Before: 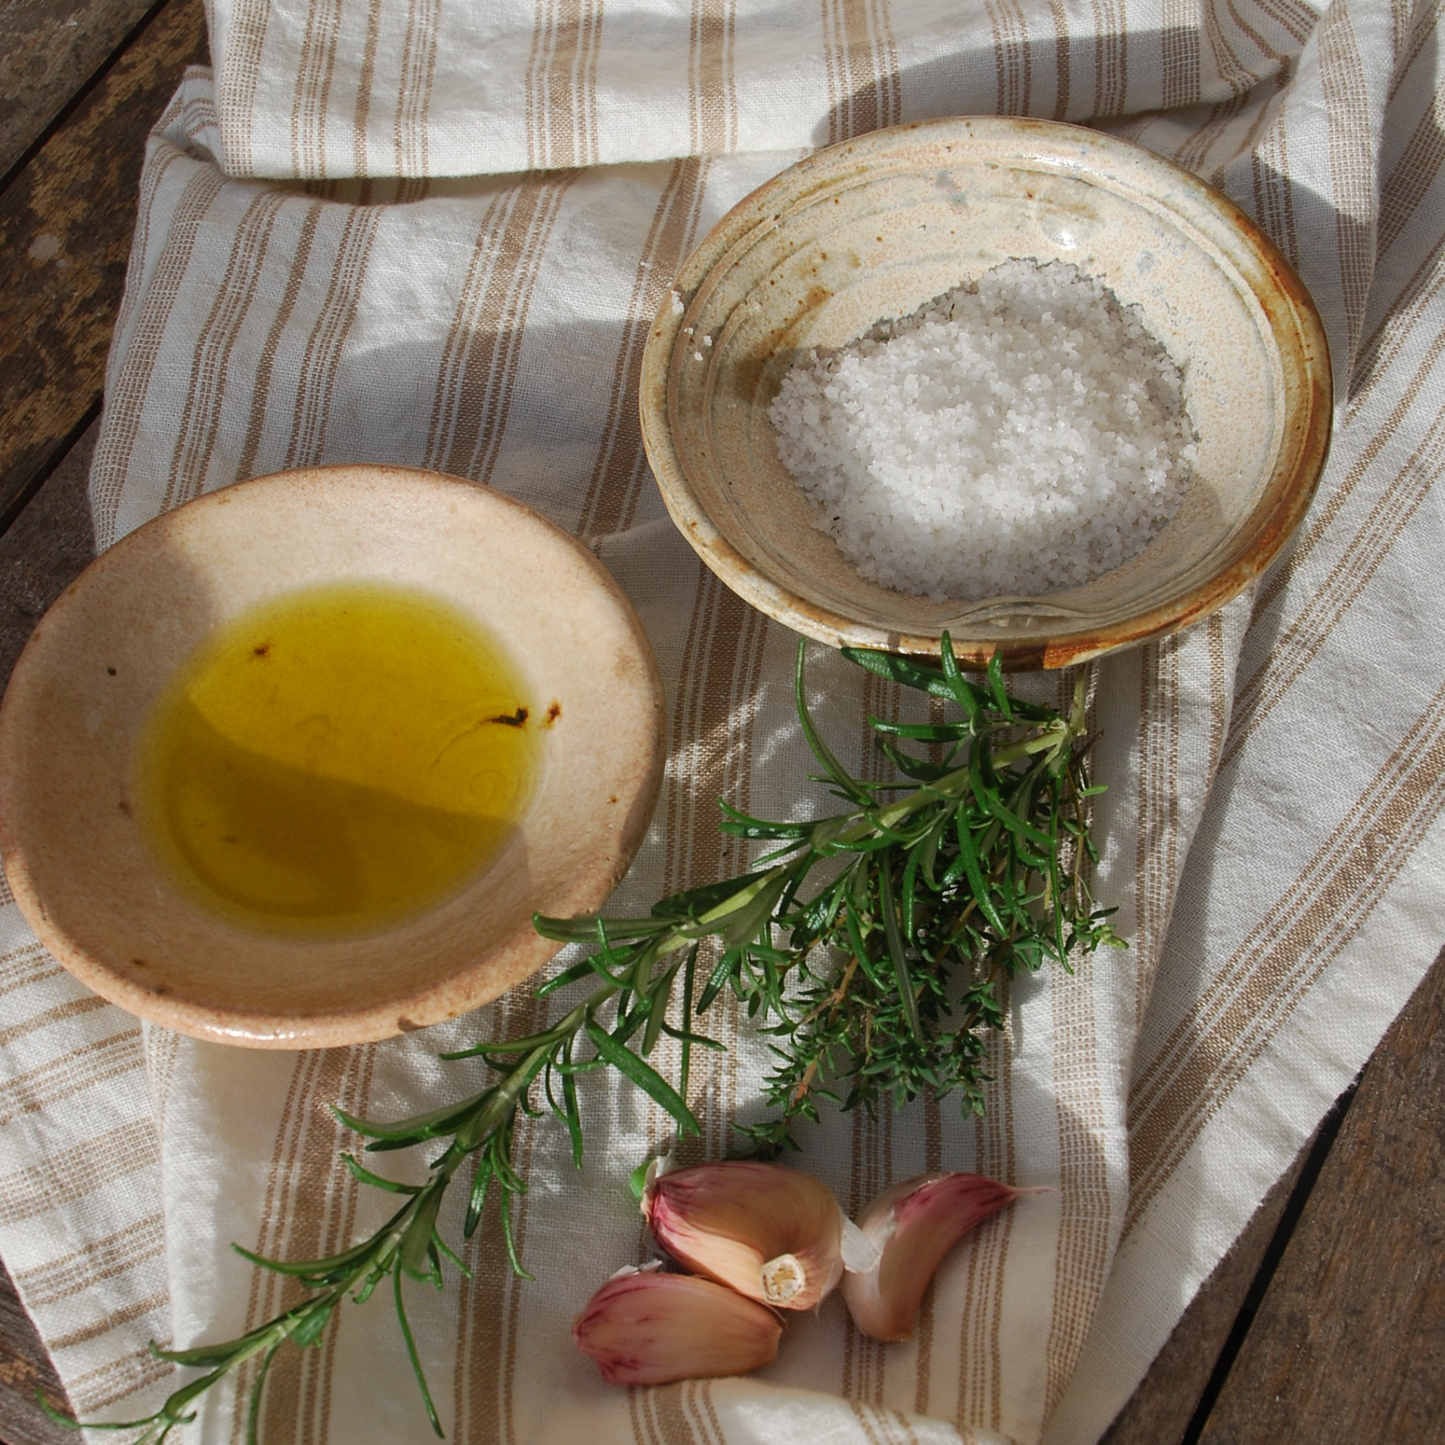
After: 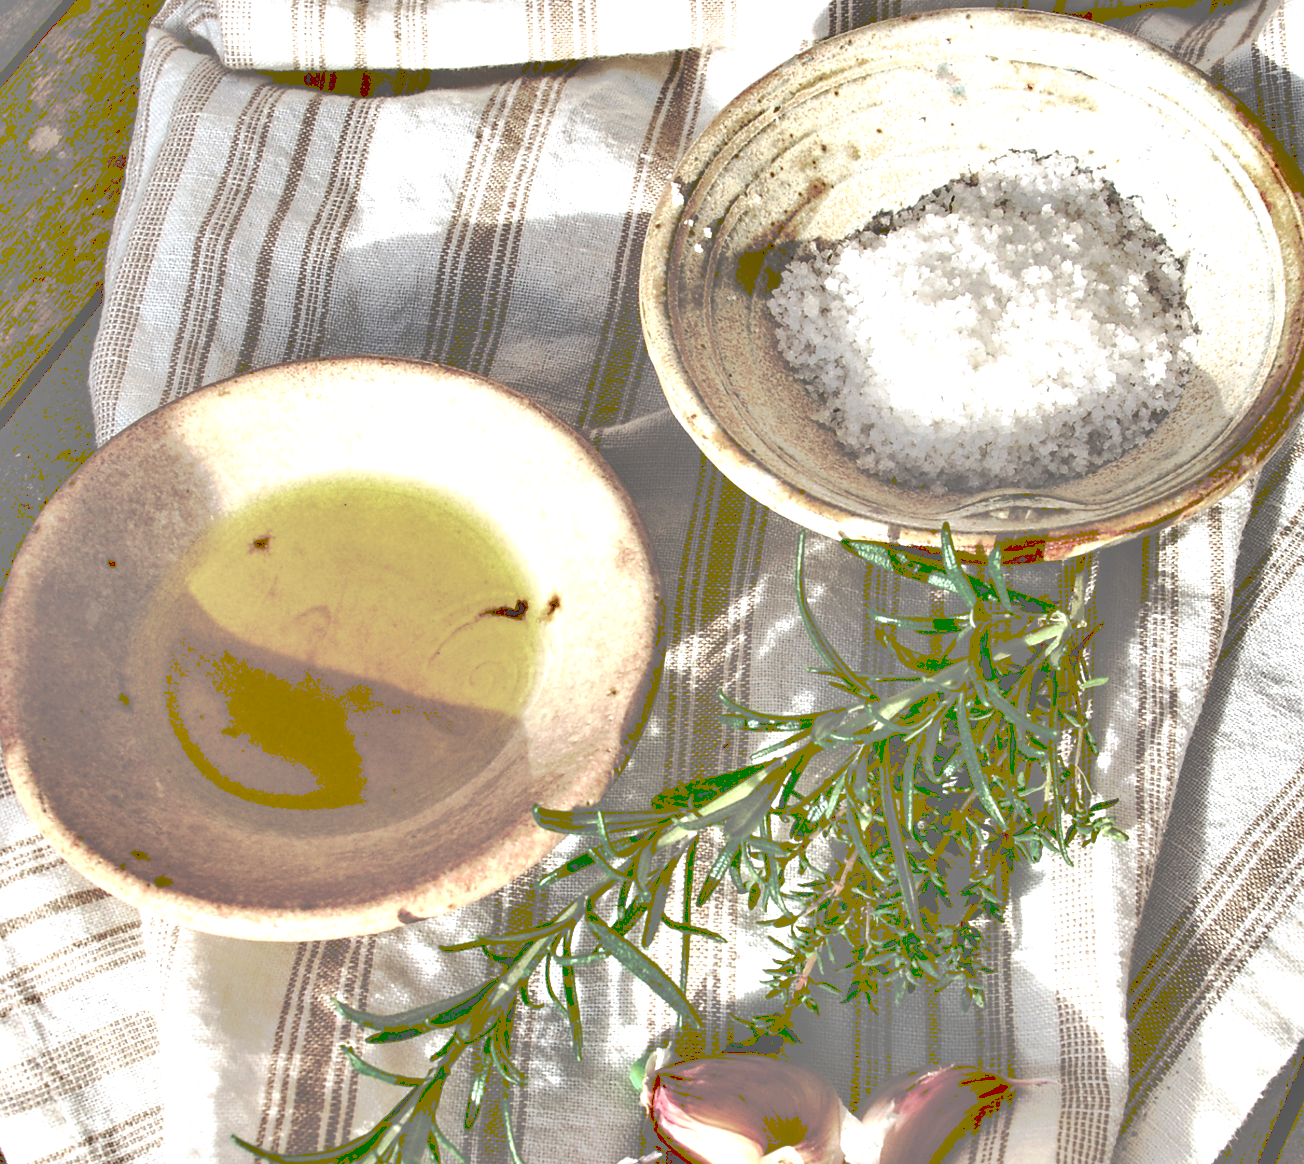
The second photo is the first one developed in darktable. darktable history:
local contrast: detail 134%, midtone range 0.749
tone curve: curves: ch0 [(0, 0) (0.003, 0.6) (0.011, 0.6) (0.025, 0.601) (0.044, 0.601) (0.069, 0.601) (0.1, 0.601) (0.136, 0.602) (0.177, 0.605) (0.224, 0.609) (0.277, 0.615) (0.335, 0.625) (0.399, 0.633) (0.468, 0.654) (0.543, 0.676) (0.623, 0.71) (0.709, 0.753) (0.801, 0.802) (0.898, 0.85) (1, 1)], preserve colors none
contrast equalizer: octaves 7, y [[0.6 ×6], [0.55 ×6], [0 ×6], [0 ×6], [0 ×6]]
base curve: curves: ch0 [(0, 0) (0.007, 0.004) (0.027, 0.03) (0.046, 0.07) (0.207, 0.54) (0.442, 0.872) (0.673, 0.972) (1, 1)], preserve colors none
contrast brightness saturation: contrast 0.152, brightness -0.007, saturation 0.098
crop: top 7.51%, right 9.756%, bottom 11.927%
shadows and highlights: soften with gaussian
